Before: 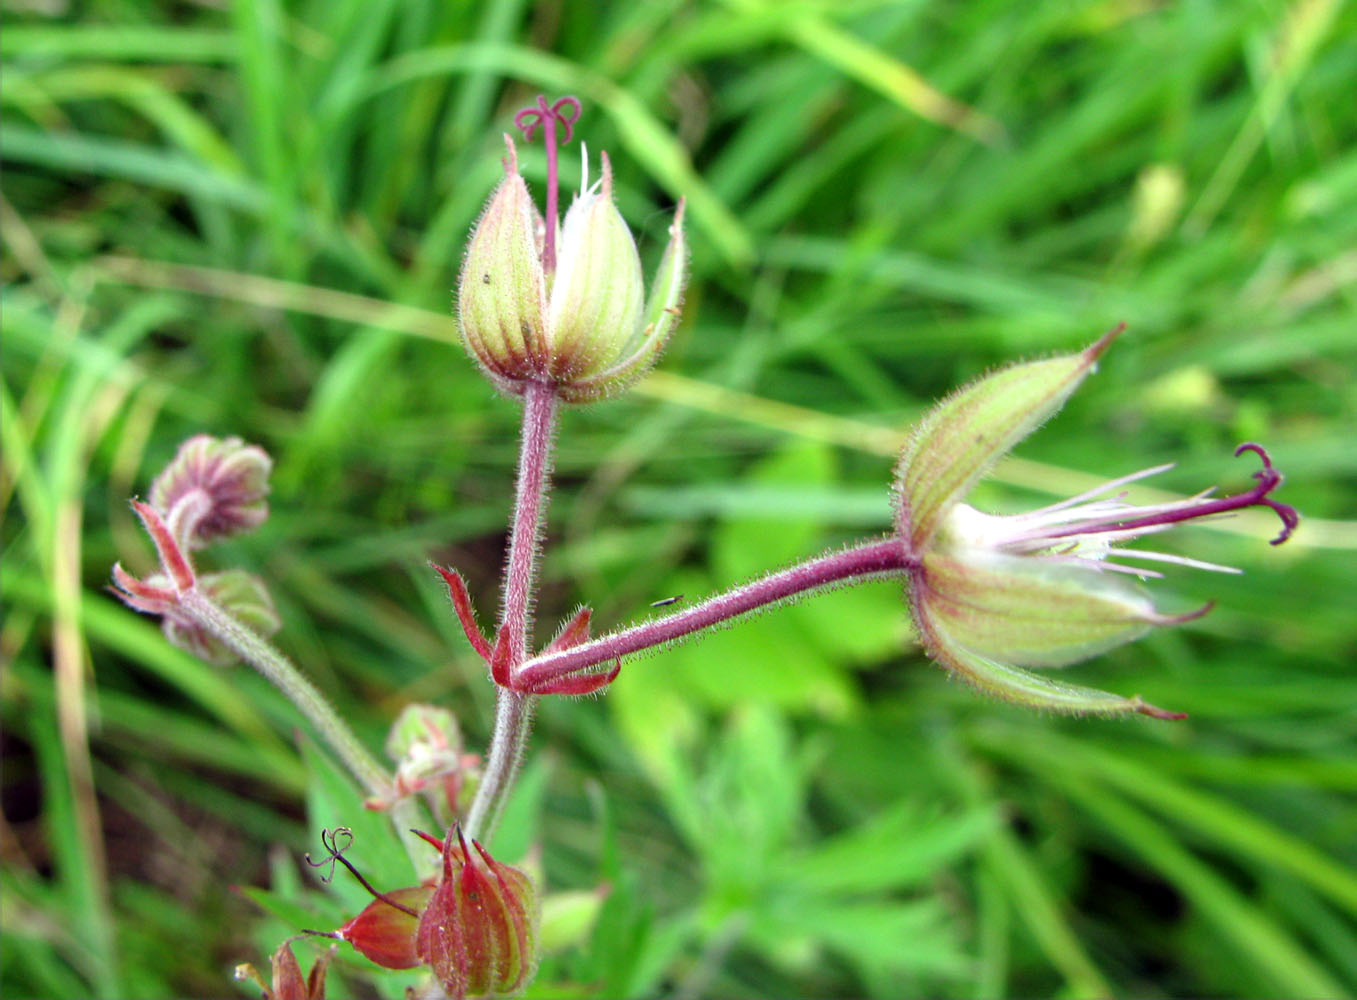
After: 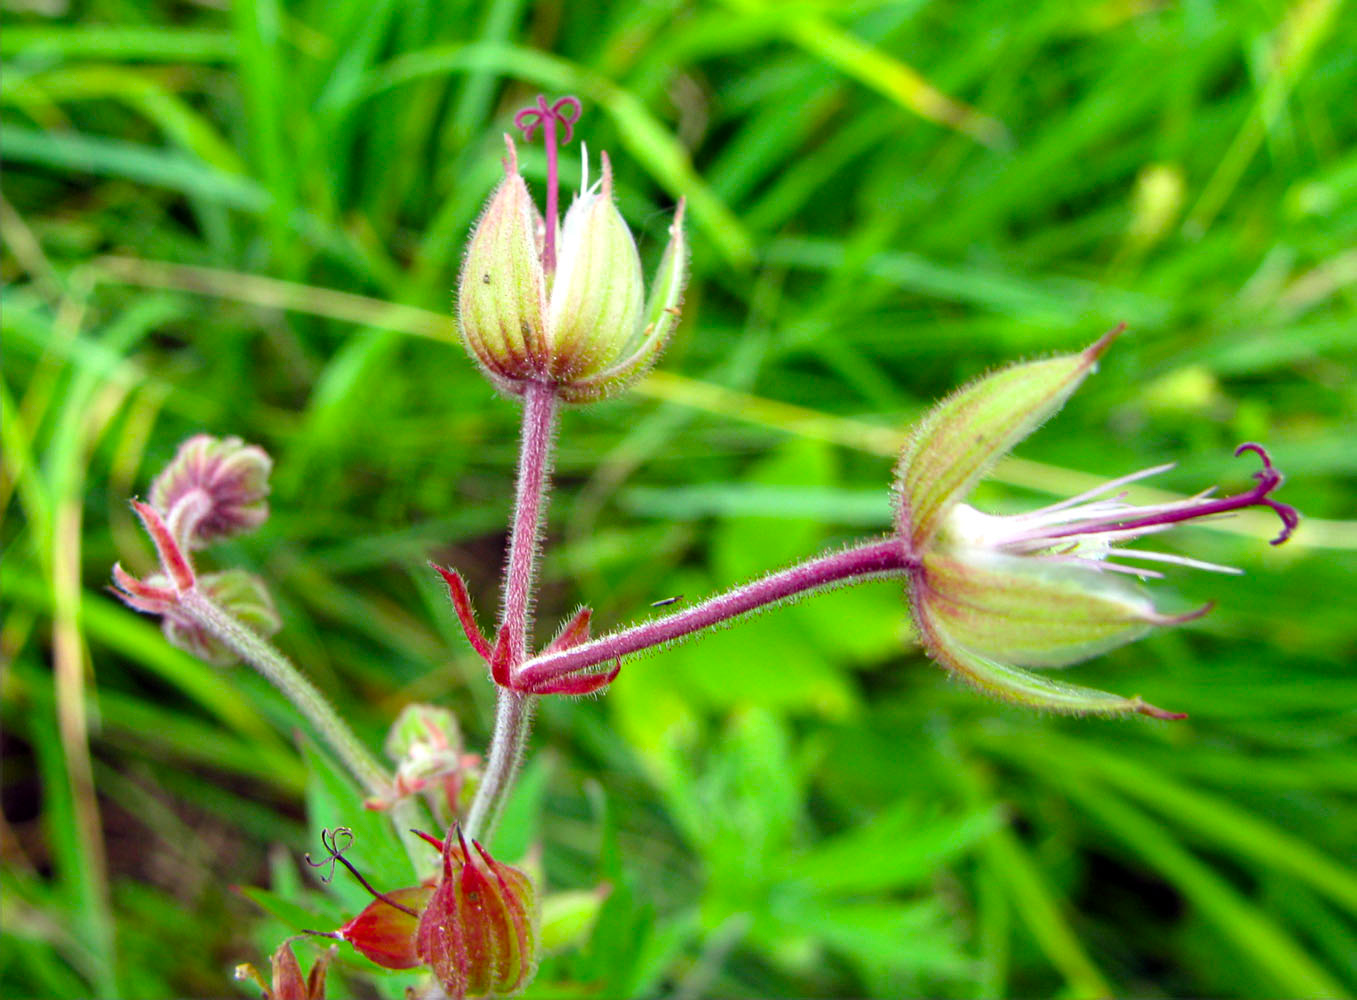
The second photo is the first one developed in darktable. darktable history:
color balance rgb: perceptual saturation grading › global saturation 19.824%, global vibrance 20%
